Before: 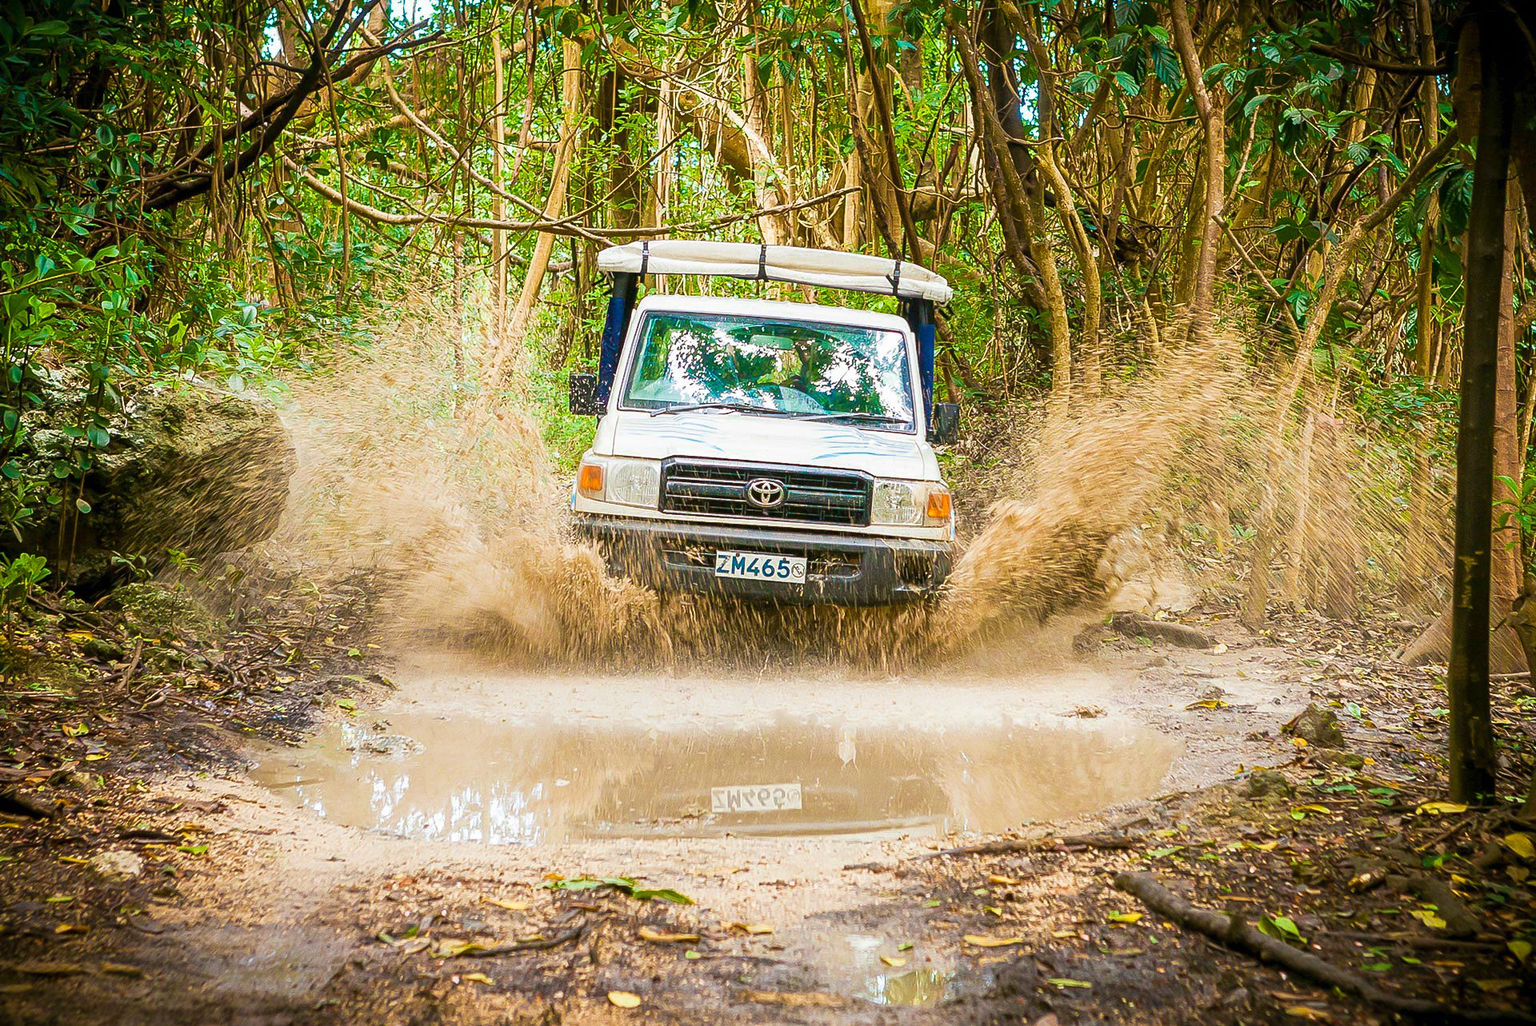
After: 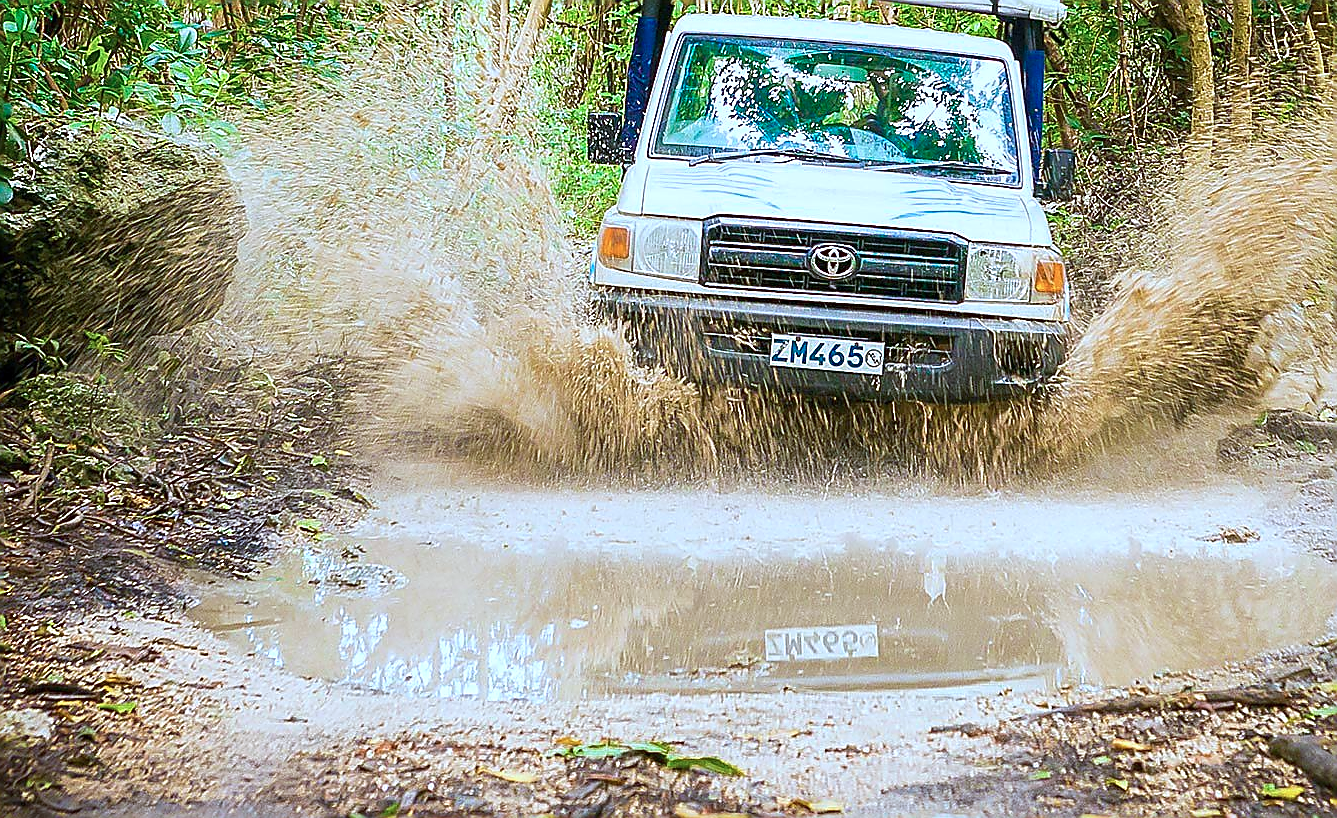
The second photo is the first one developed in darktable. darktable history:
crop: left 6.473%, top 27.739%, right 23.85%, bottom 8.471%
local contrast: mode bilateral grid, contrast 10, coarseness 25, detail 115%, midtone range 0.2
color calibration: illuminant custom, x 0.388, y 0.387, temperature 3796.46 K
tone equalizer: on, module defaults
sharpen: radius 1.424, amount 1.25, threshold 0.829
